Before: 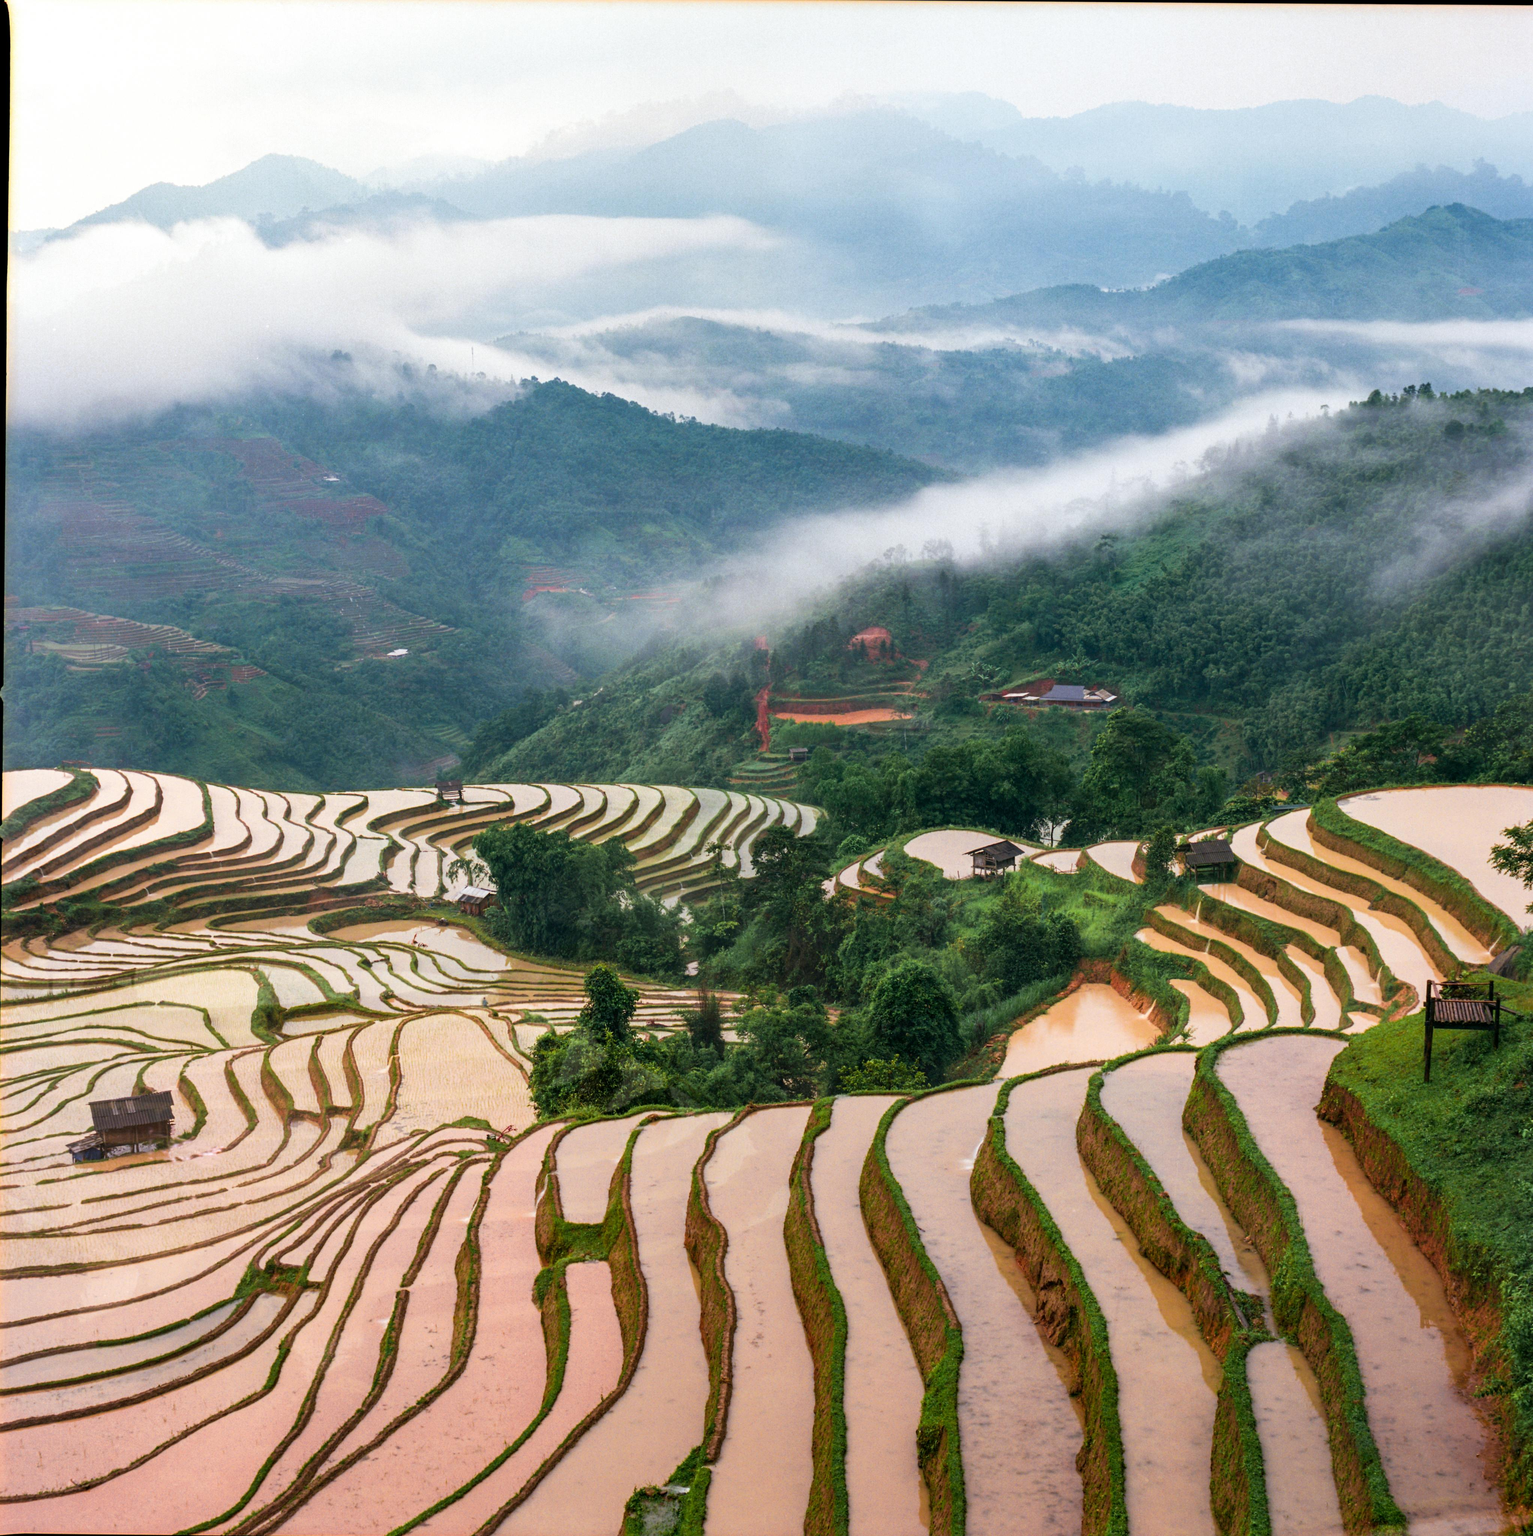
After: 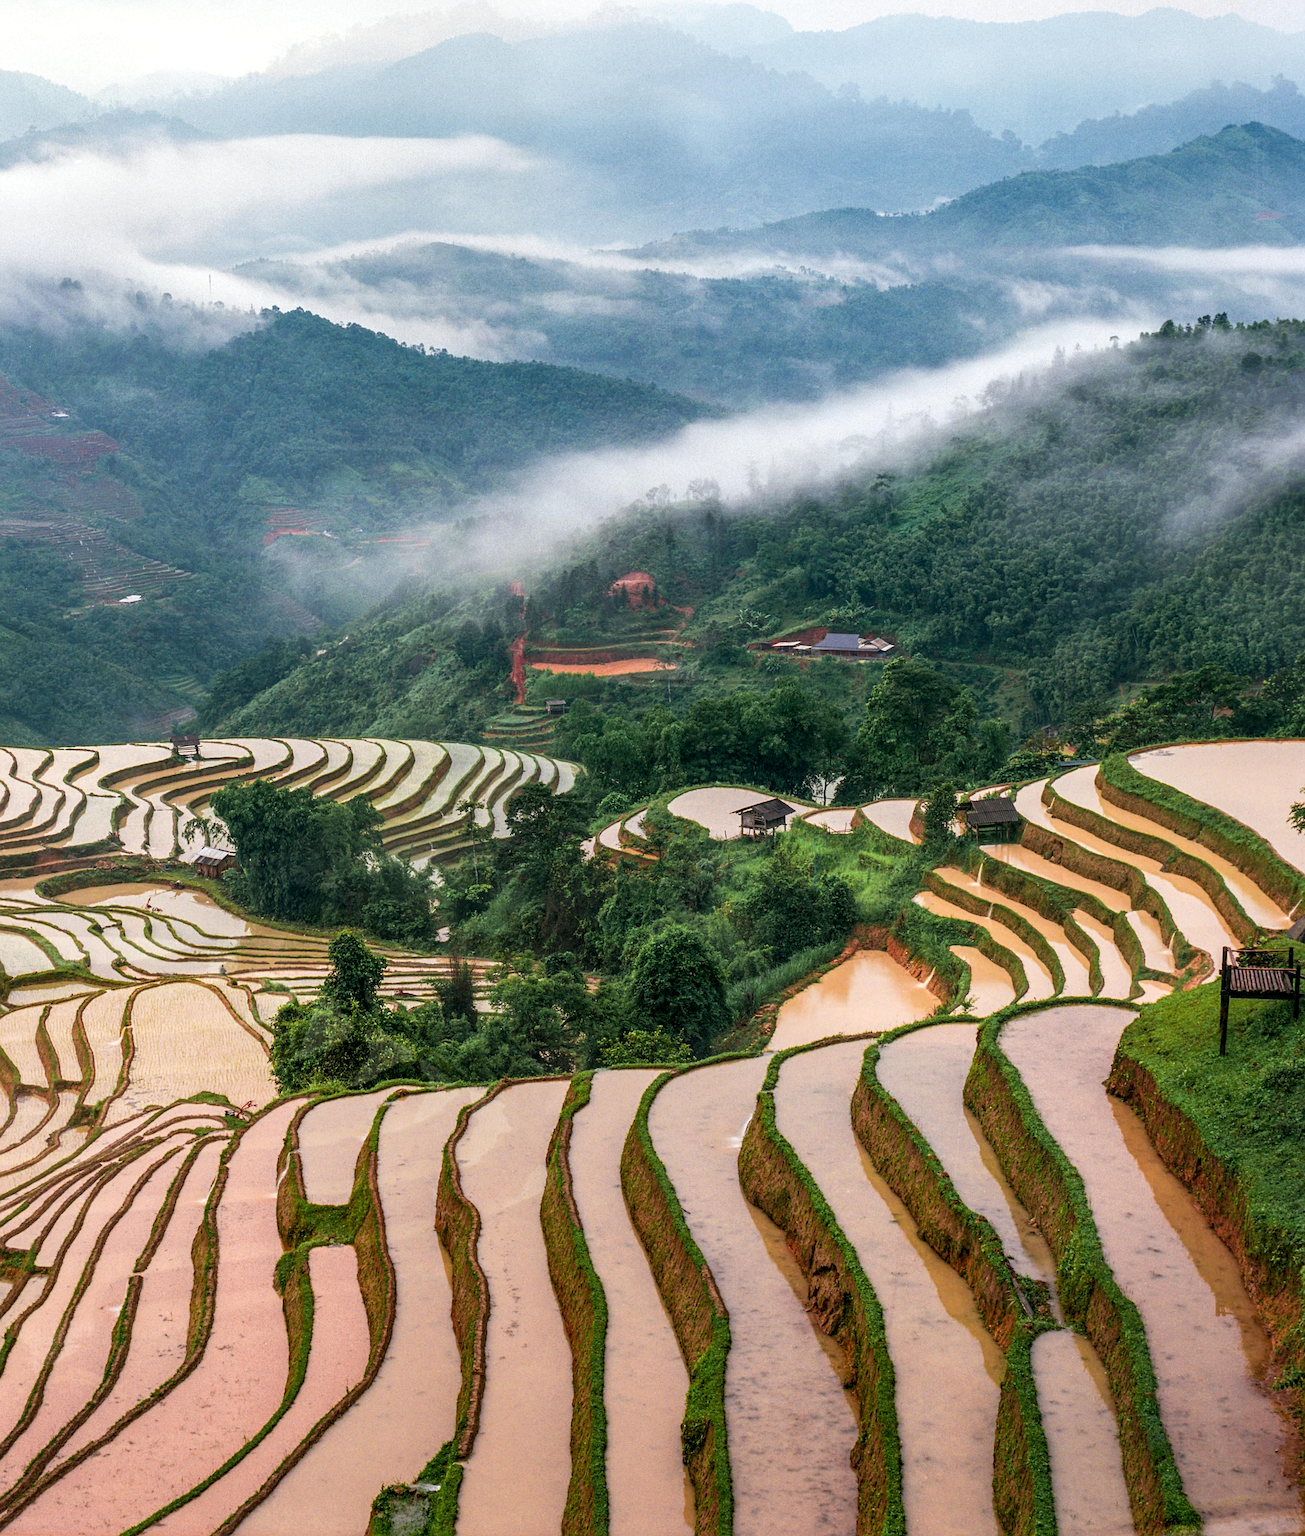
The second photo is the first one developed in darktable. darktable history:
crop and rotate: left 17.959%, top 5.771%, right 1.742%
sharpen: on, module defaults
local contrast: on, module defaults
